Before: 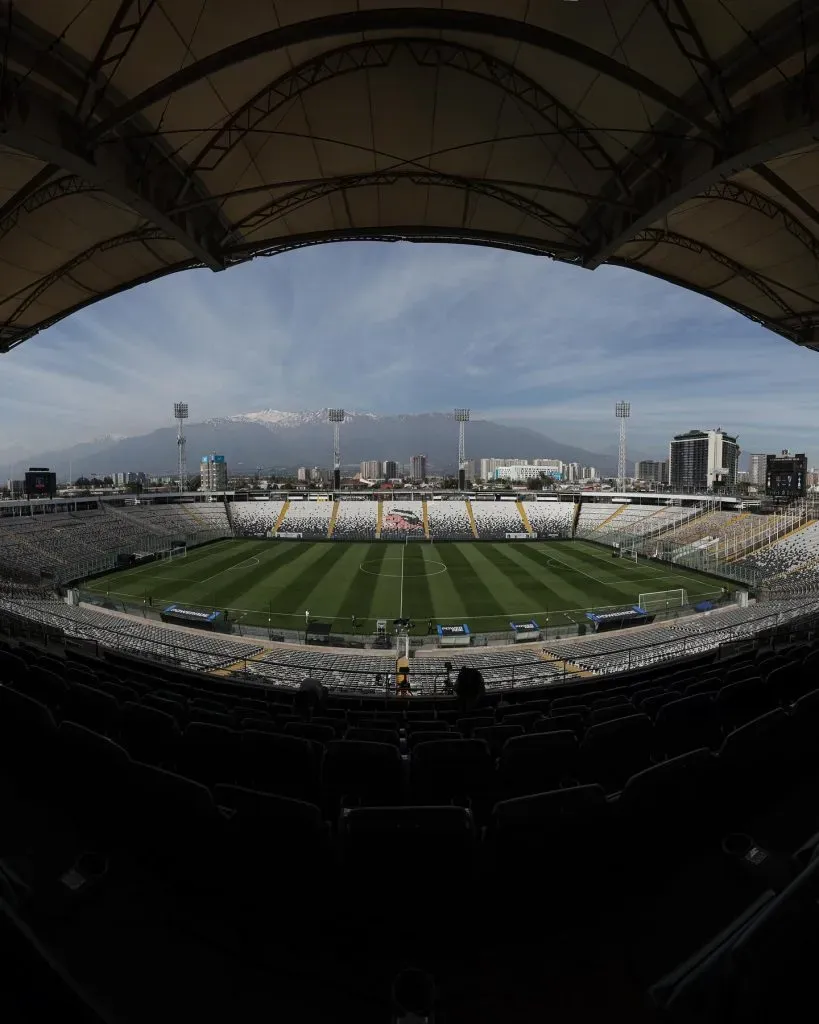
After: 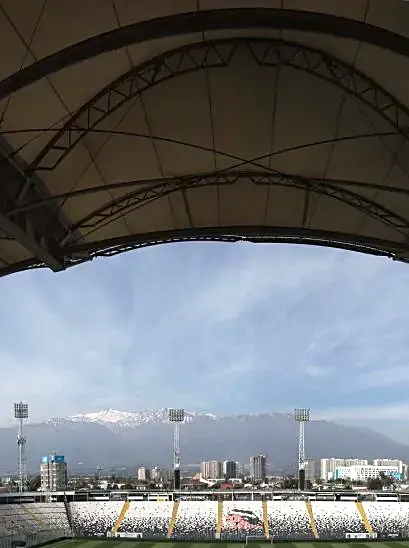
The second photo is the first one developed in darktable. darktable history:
exposure: black level correction 0, exposure 0.9 EV, compensate highlight preservation false
crop: left 19.556%, right 30.401%, bottom 46.458%
sharpen: radius 1.864, amount 0.398, threshold 1.271
